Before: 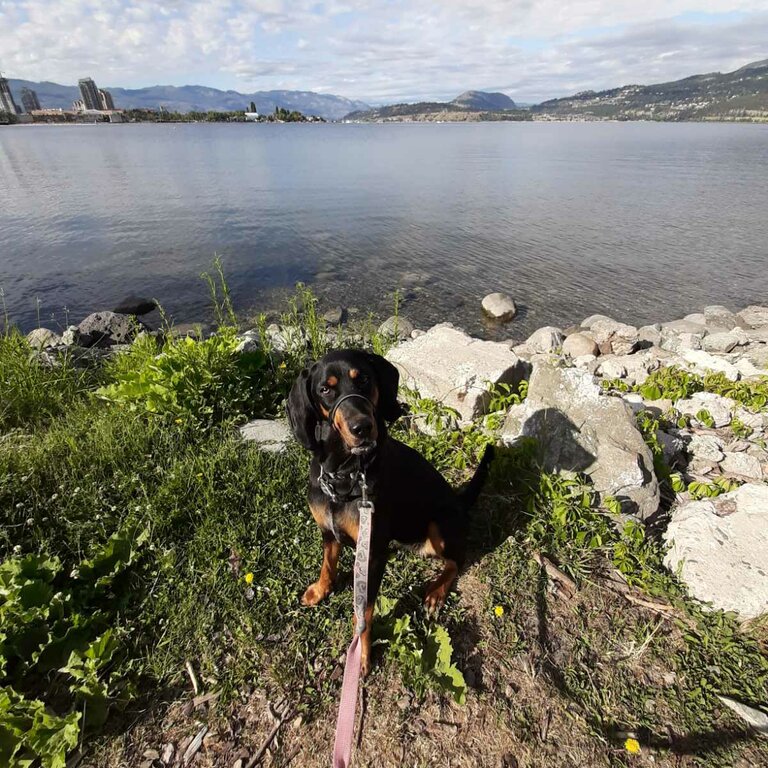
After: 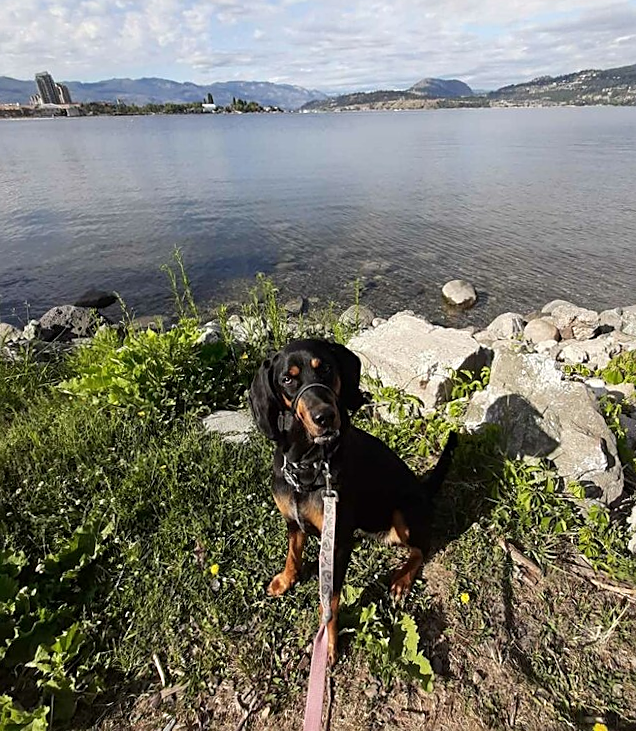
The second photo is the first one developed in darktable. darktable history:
crop and rotate: angle 1°, left 4.281%, top 0.642%, right 11.383%, bottom 2.486%
sharpen: on, module defaults
